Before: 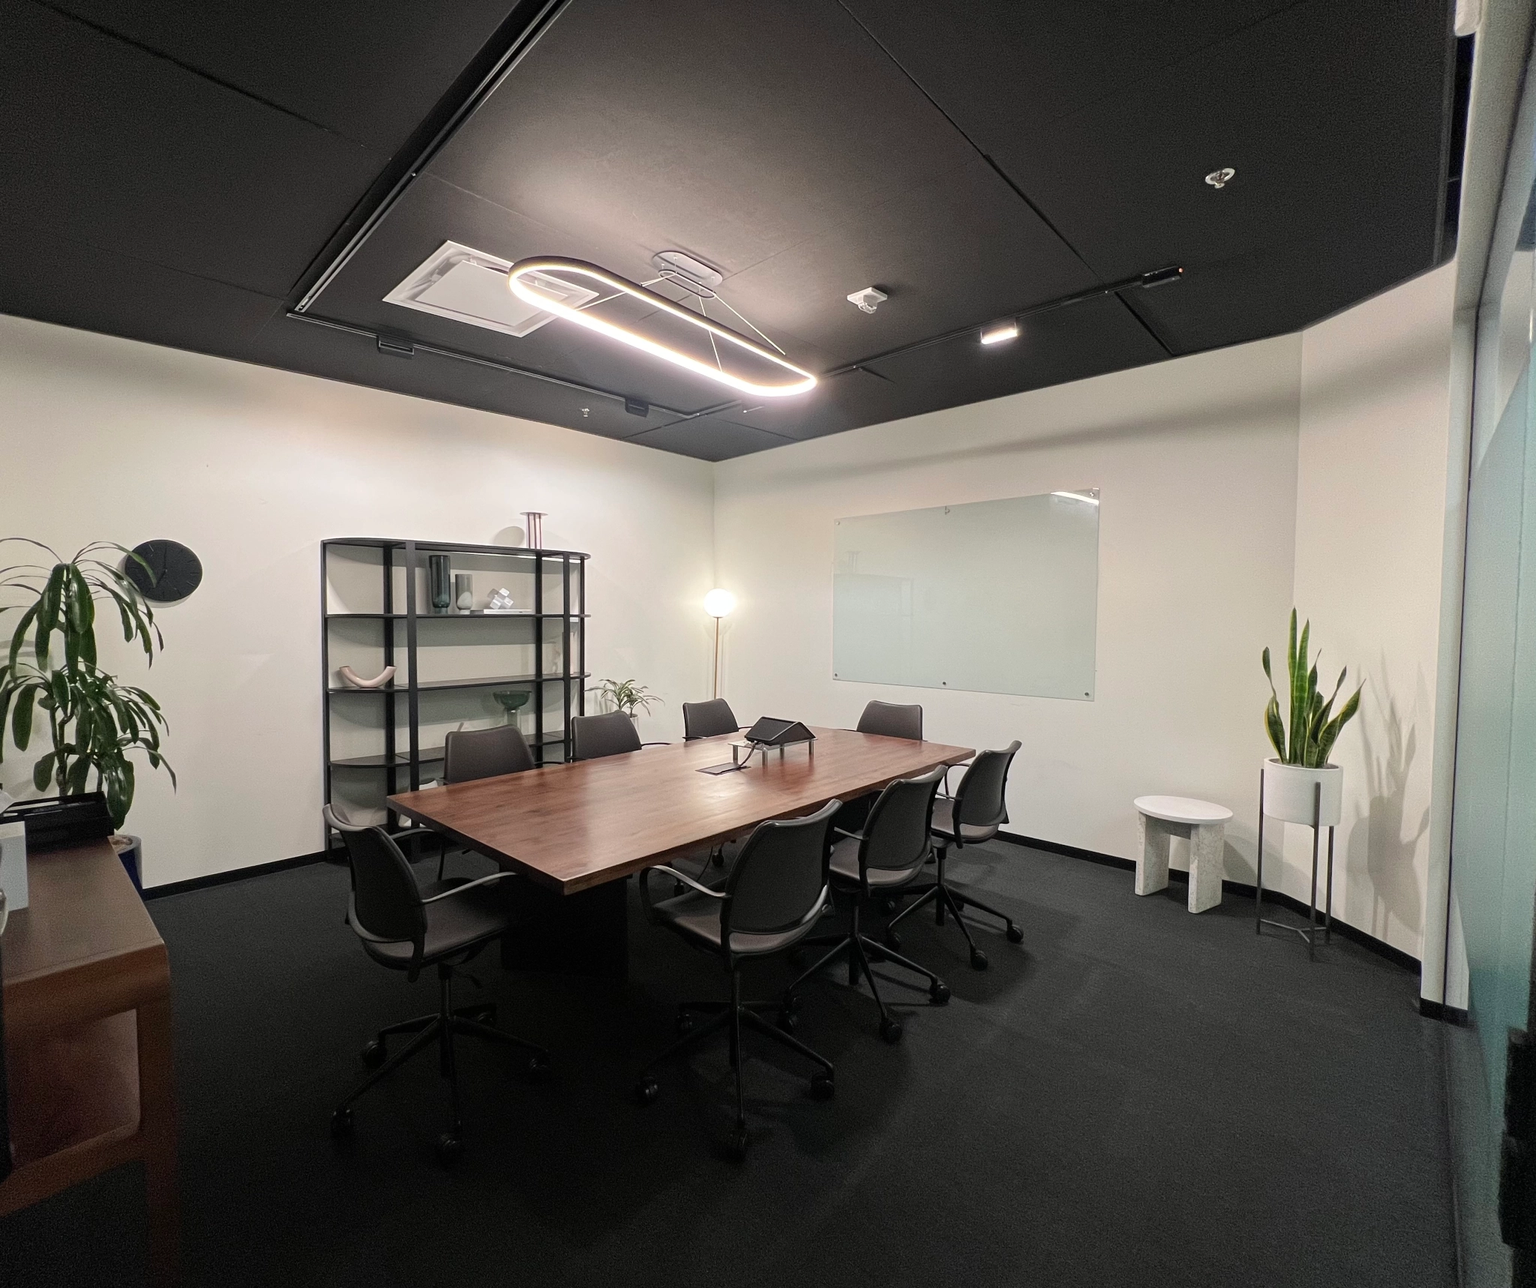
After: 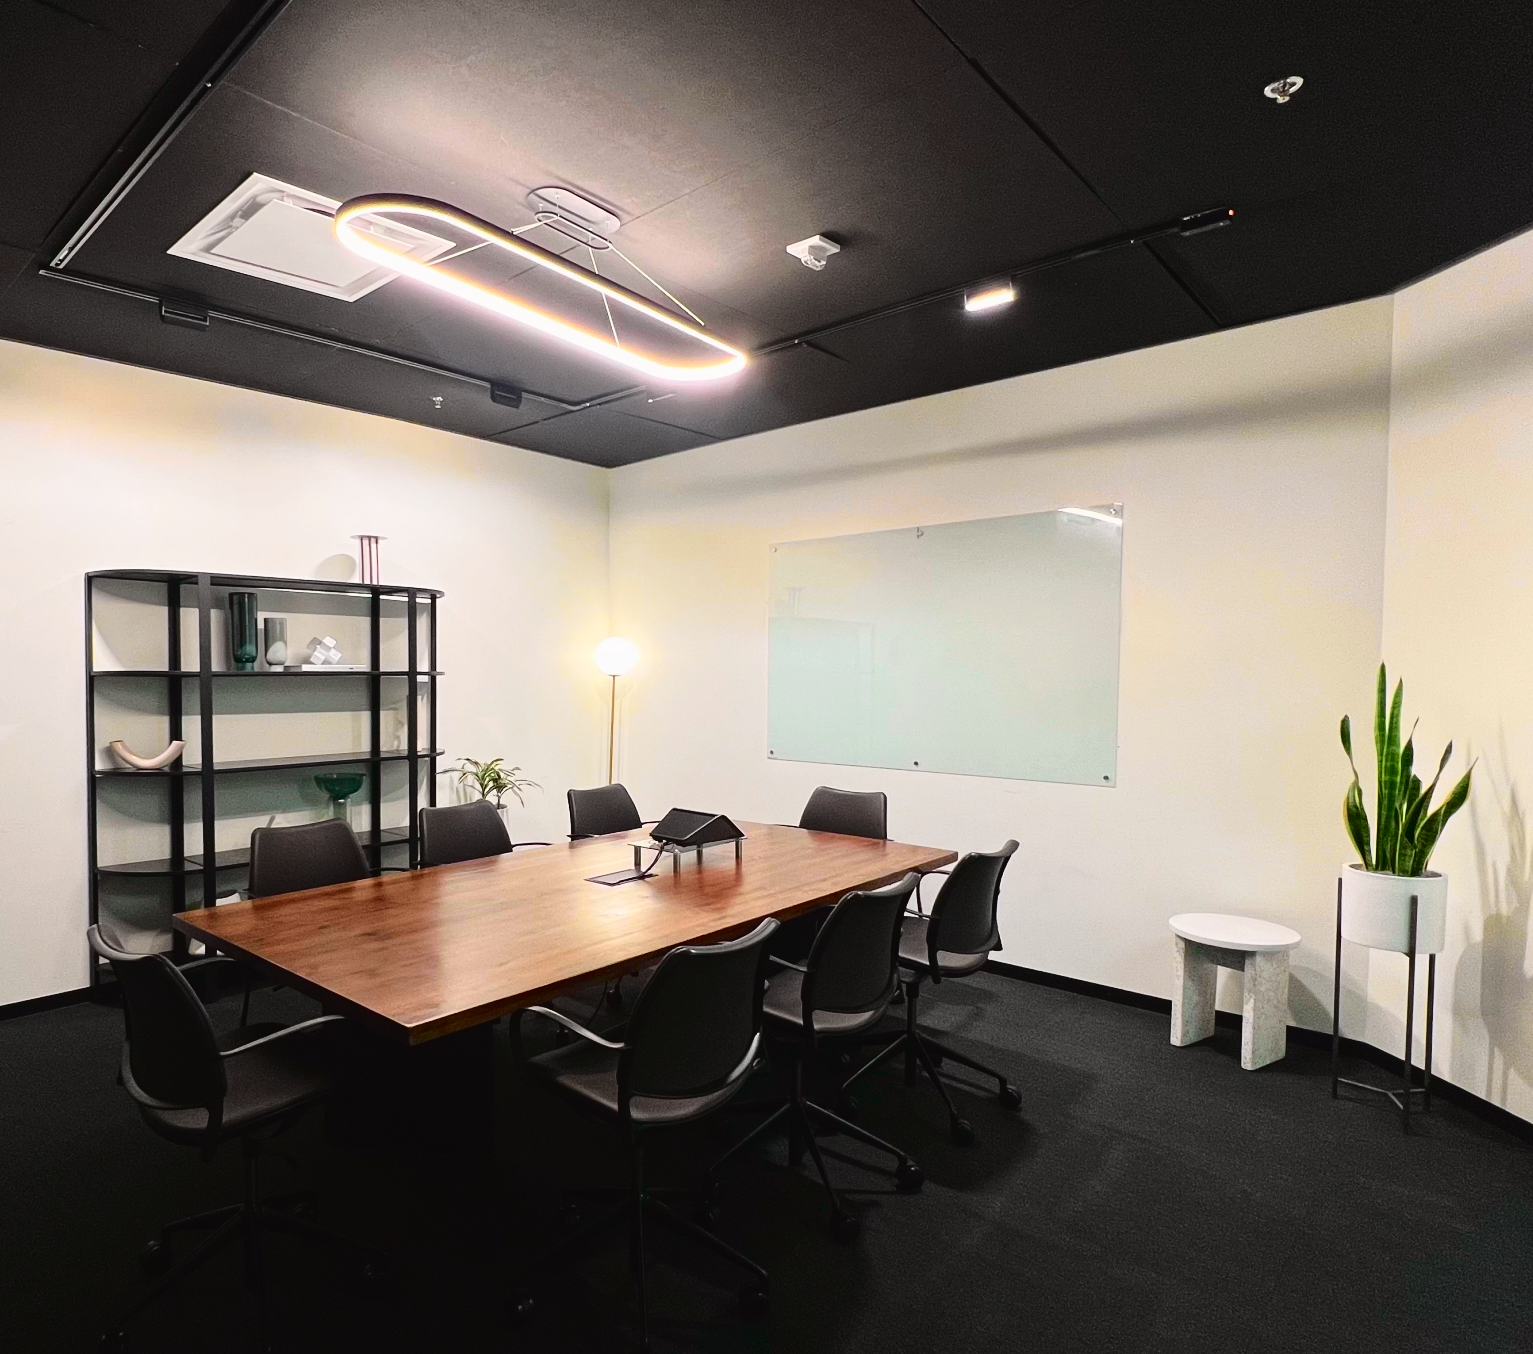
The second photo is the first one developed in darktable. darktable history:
tone curve: curves: ch0 [(0, 0.023) (0.137, 0.069) (0.249, 0.163) (0.487, 0.491) (0.778, 0.858) (0.896, 0.94) (1, 0.988)]; ch1 [(0, 0) (0.396, 0.369) (0.483, 0.459) (0.498, 0.5) (0.515, 0.517) (0.562, 0.6) (0.611, 0.667) (0.692, 0.744) (0.798, 0.863) (1, 1)]; ch2 [(0, 0) (0.426, 0.398) (0.483, 0.481) (0.503, 0.503) (0.526, 0.527) (0.549, 0.59) (0.62, 0.666) (0.705, 0.755) (0.985, 0.966)], color space Lab, independent channels
crop: left 16.768%, top 8.653%, right 8.362%, bottom 12.485%
